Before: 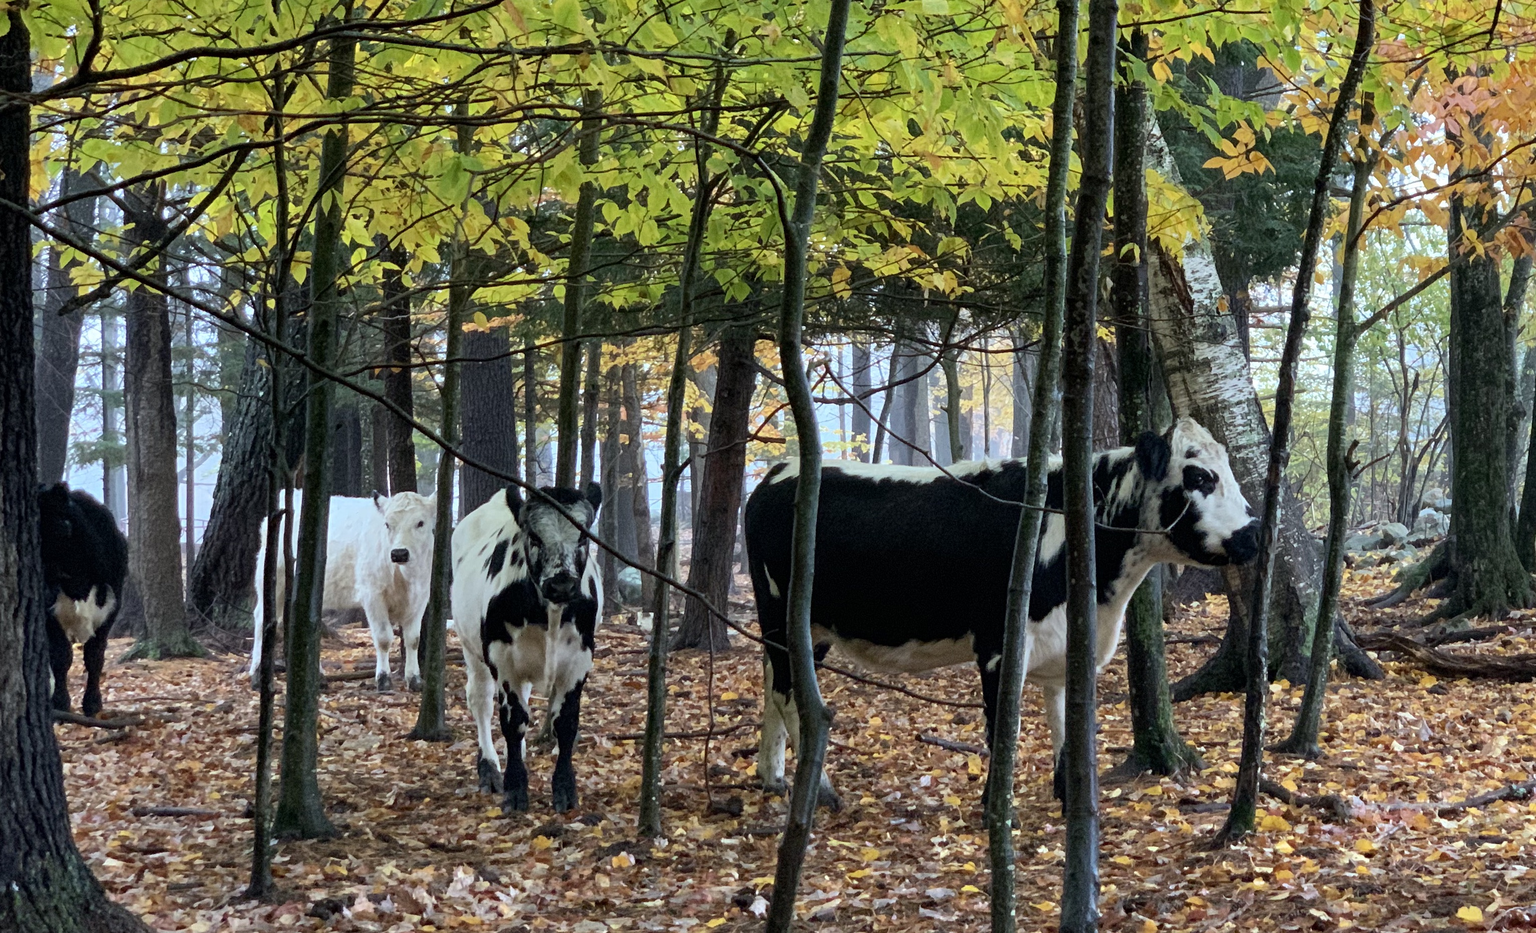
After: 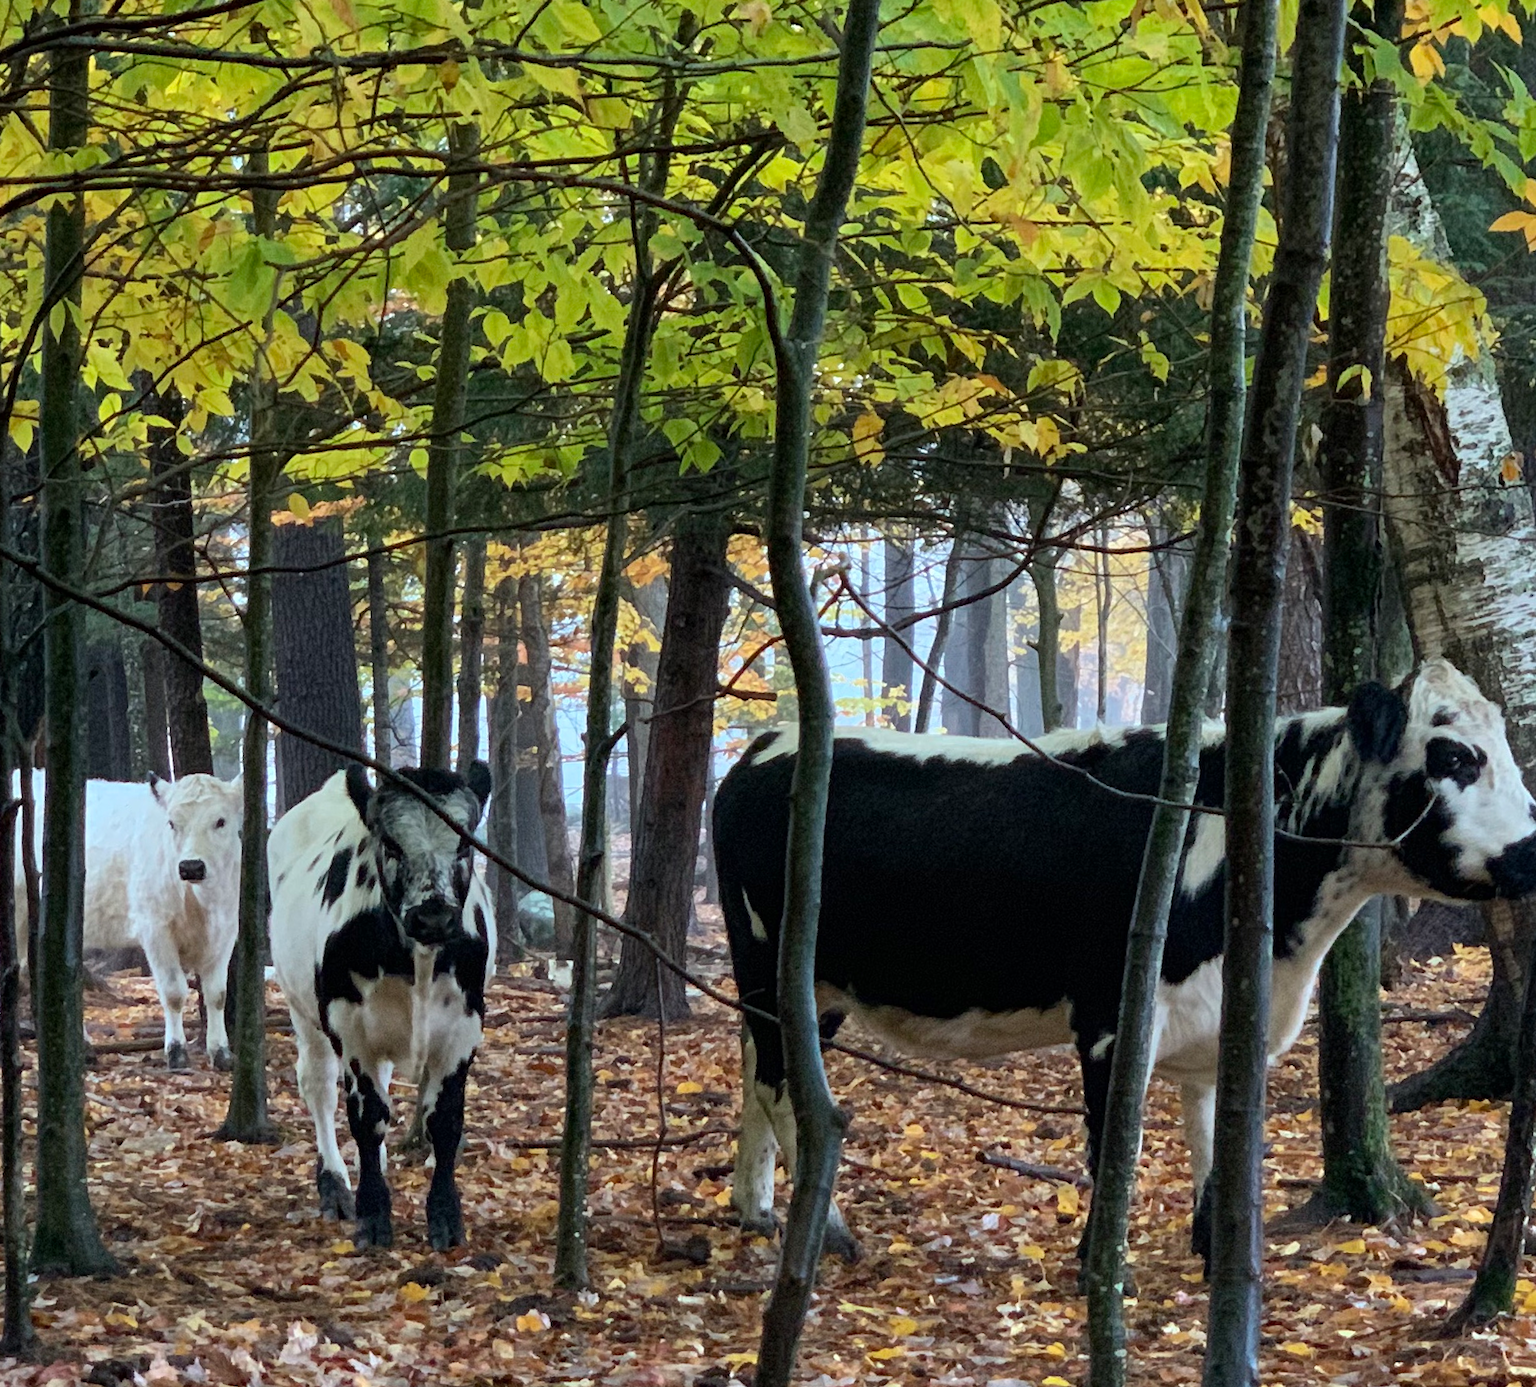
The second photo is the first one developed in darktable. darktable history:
crop and rotate: left 14.292%, right 19.041%
rotate and perspective: rotation 0.062°, lens shift (vertical) 0.115, lens shift (horizontal) -0.133, crop left 0.047, crop right 0.94, crop top 0.061, crop bottom 0.94
